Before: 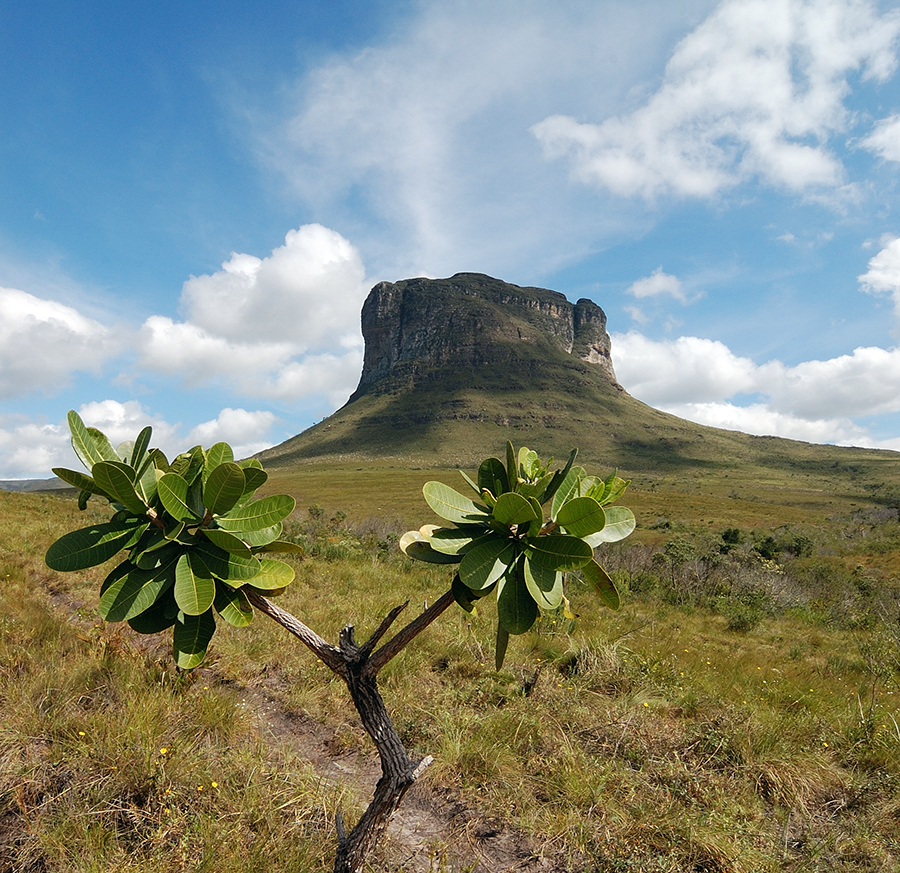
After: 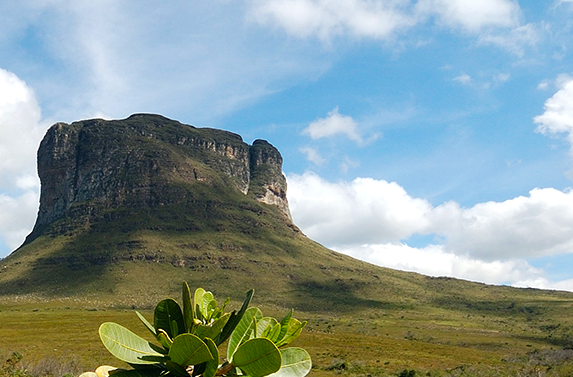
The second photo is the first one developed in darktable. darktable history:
color balance: contrast 6.48%, output saturation 113.3%
crop: left 36.005%, top 18.293%, right 0.31%, bottom 38.444%
